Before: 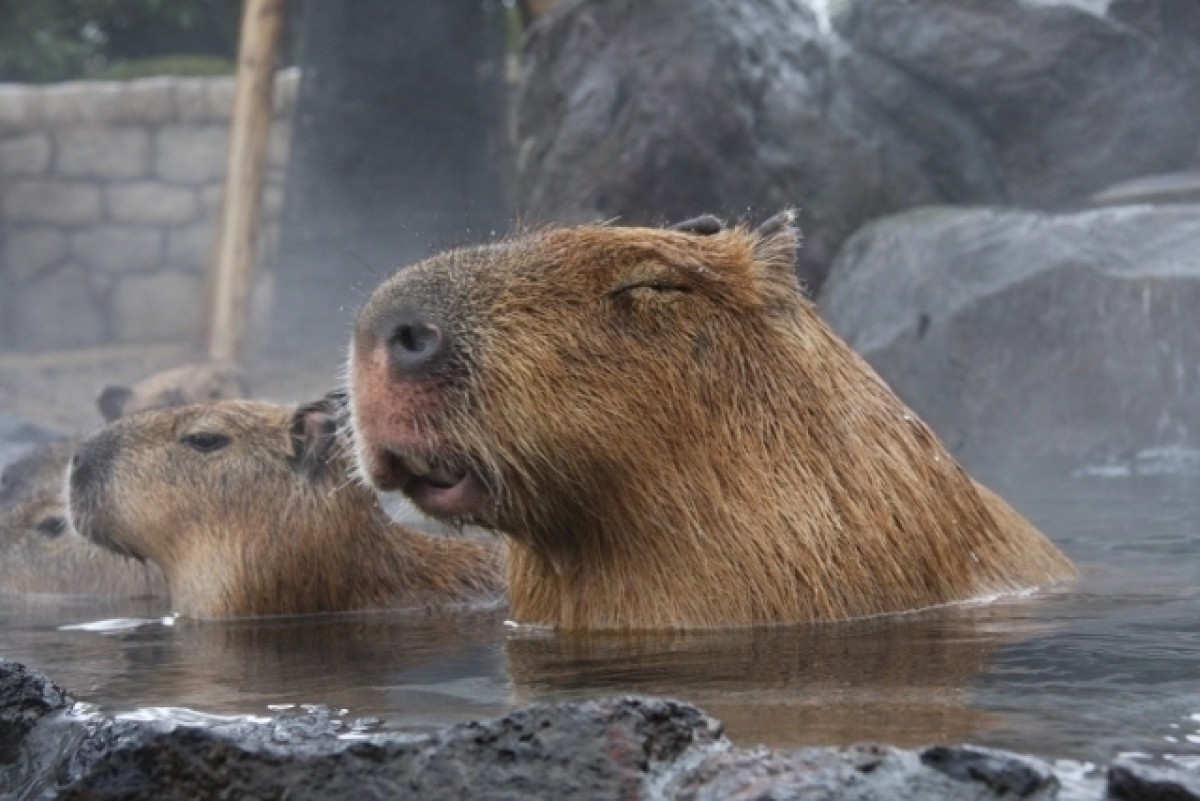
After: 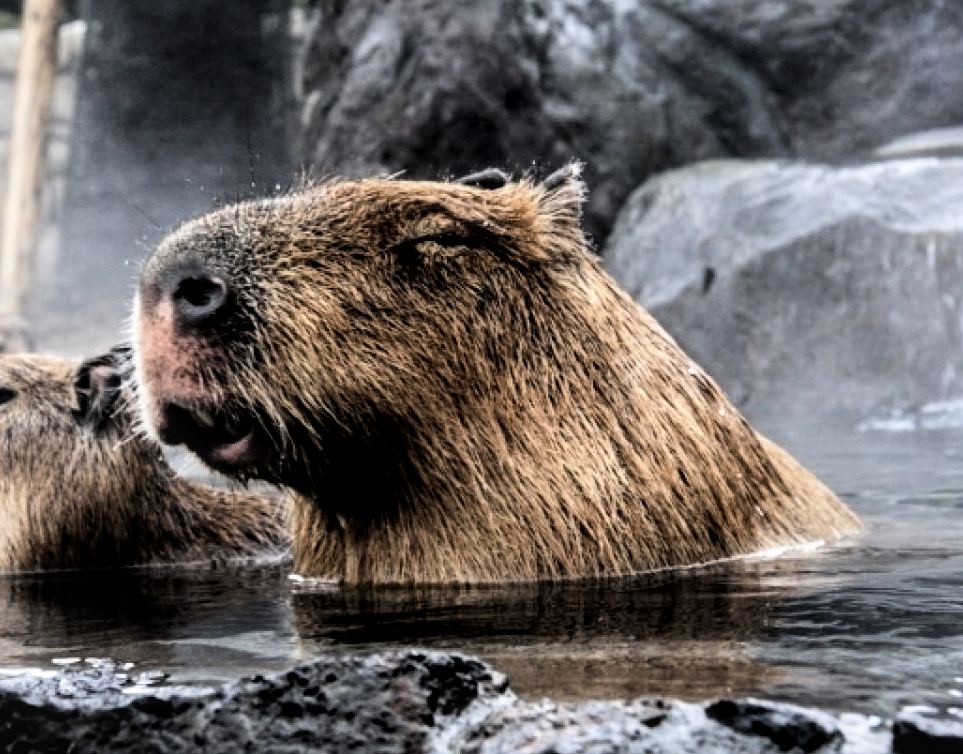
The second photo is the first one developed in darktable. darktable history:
tone equalizer: -8 EV -1.08 EV, -7 EV -1.01 EV, -6 EV -0.867 EV, -5 EV -0.578 EV, -3 EV 0.578 EV, -2 EV 0.867 EV, -1 EV 1.01 EV, +0 EV 1.08 EV, edges refinement/feathering 500, mask exposure compensation -1.57 EV, preserve details no
filmic rgb: black relative exposure -4 EV, white relative exposure 3 EV, hardness 3.02, contrast 1.5
local contrast: on, module defaults
crop and rotate: left 17.959%, top 5.771%, right 1.742%
